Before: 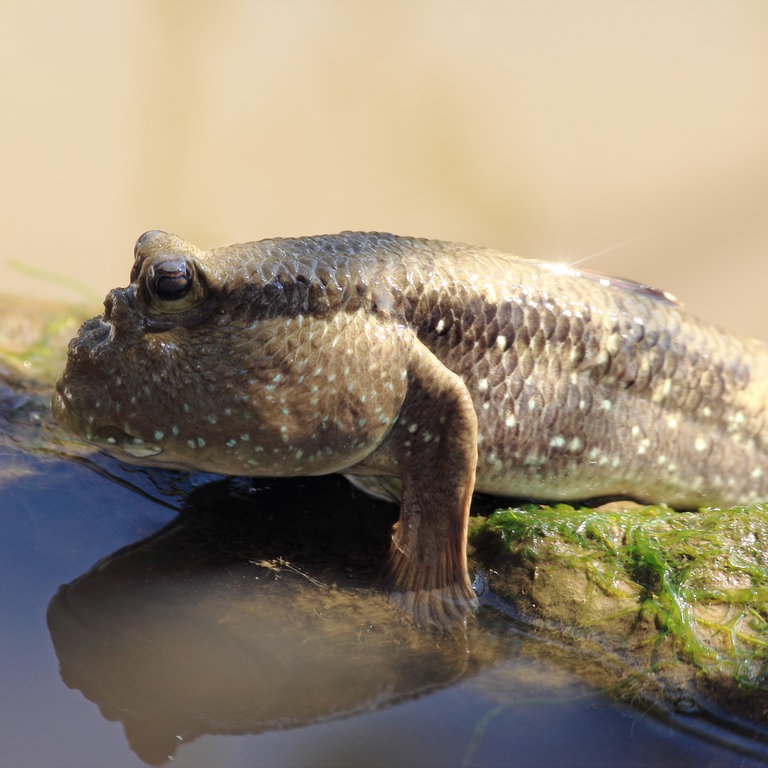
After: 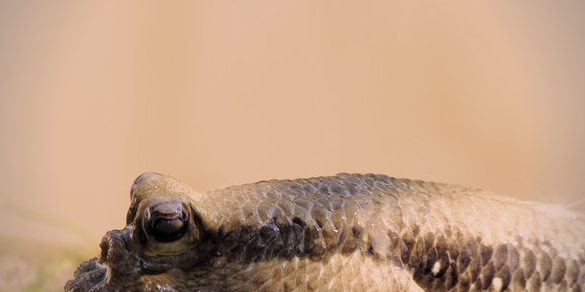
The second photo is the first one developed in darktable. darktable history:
color correction: highlights a* 11.96, highlights b* 11.58
crop: left 0.579%, top 7.627%, right 23.167%, bottom 54.275%
filmic rgb: middle gray luminance 18.42%, black relative exposure -11.25 EV, white relative exposure 3.75 EV, threshold 6 EV, target black luminance 0%, hardness 5.87, latitude 57.4%, contrast 0.963, shadows ↔ highlights balance 49.98%, add noise in highlights 0, preserve chrominance luminance Y, color science v3 (2019), use custom middle-gray values true, iterations of high-quality reconstruction 0, contrast in highlights soft, enable highlight reconstruction true
vignetting: on, module defaults
